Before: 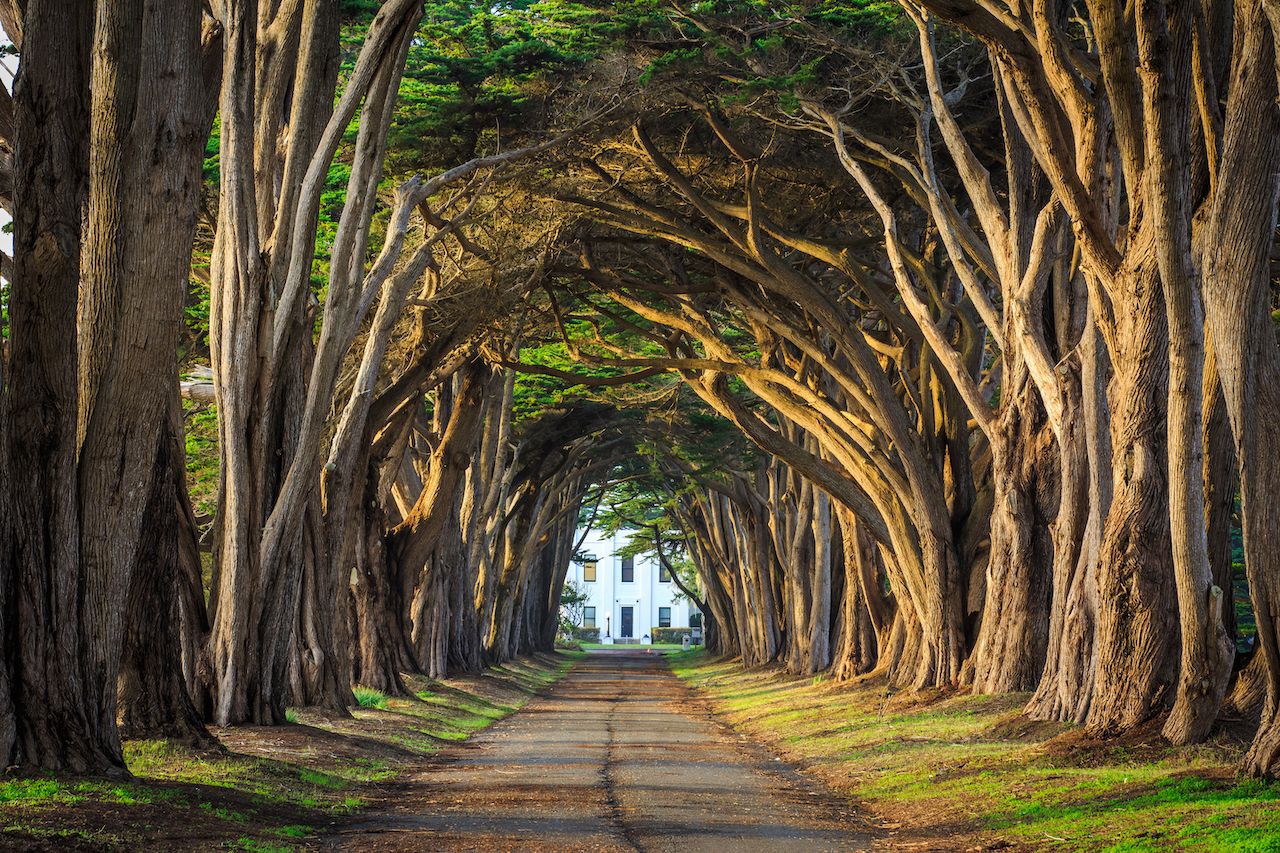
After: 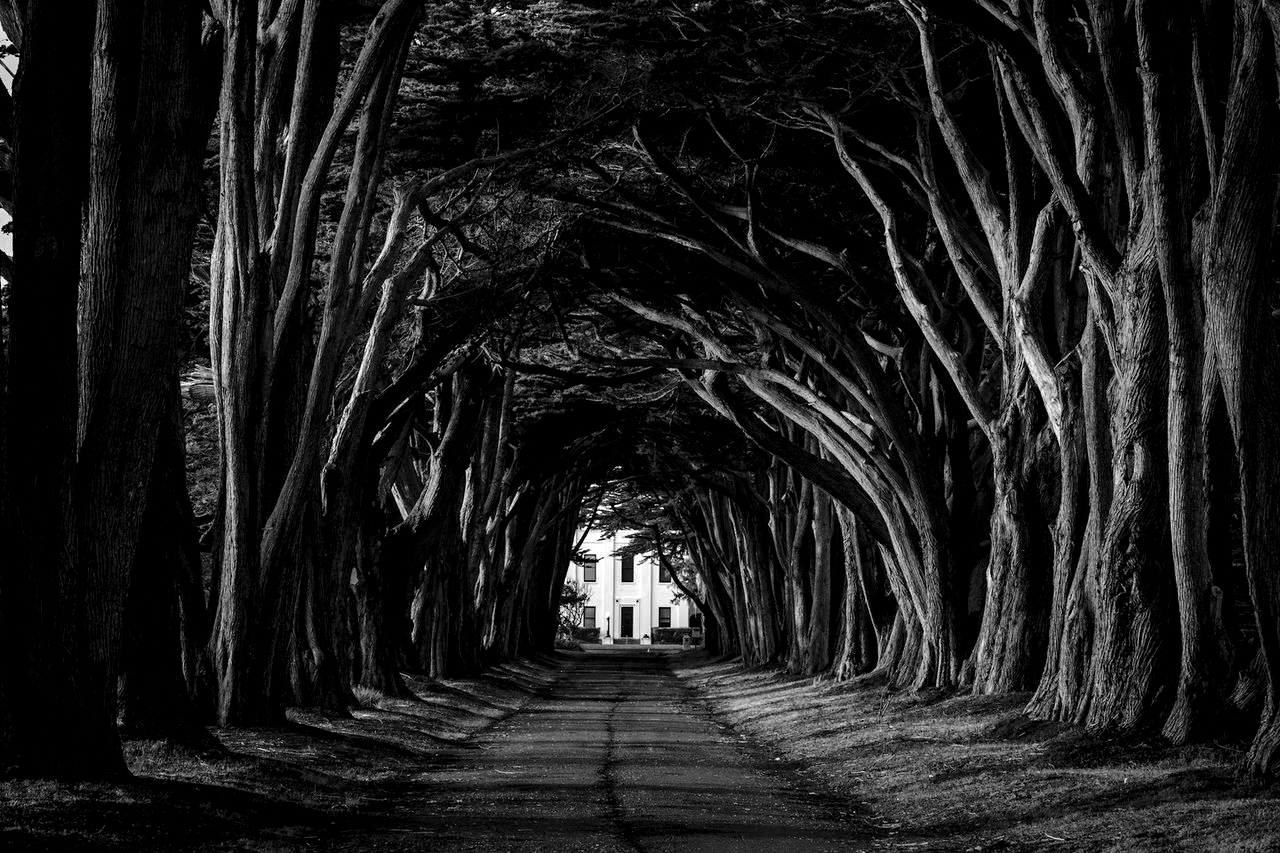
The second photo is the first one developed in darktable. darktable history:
monochrome: on, module defaults
contrast brightness saturation: contrast -0.03, brightness -0.59, saturation -1
rgb levels: levels [[0.034, 0.472, 0.904], [0, 0.5, 1], [0, 0.5, 1]]
